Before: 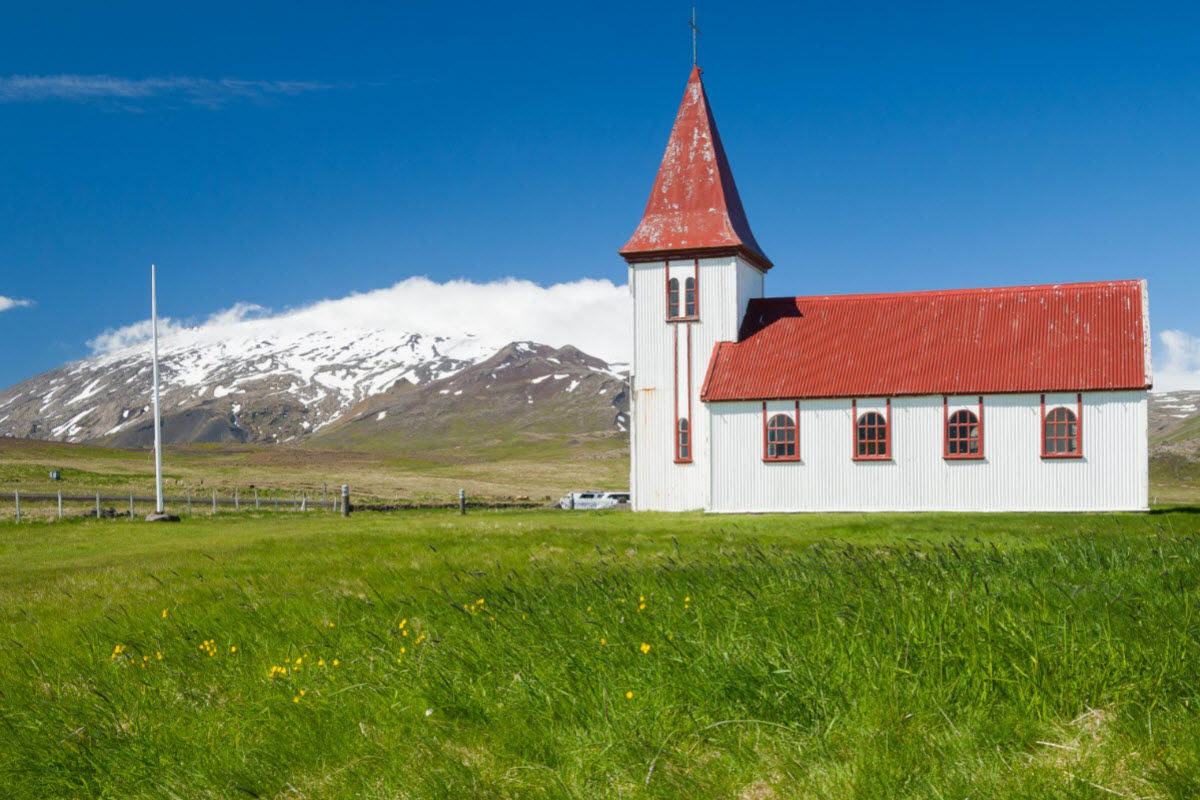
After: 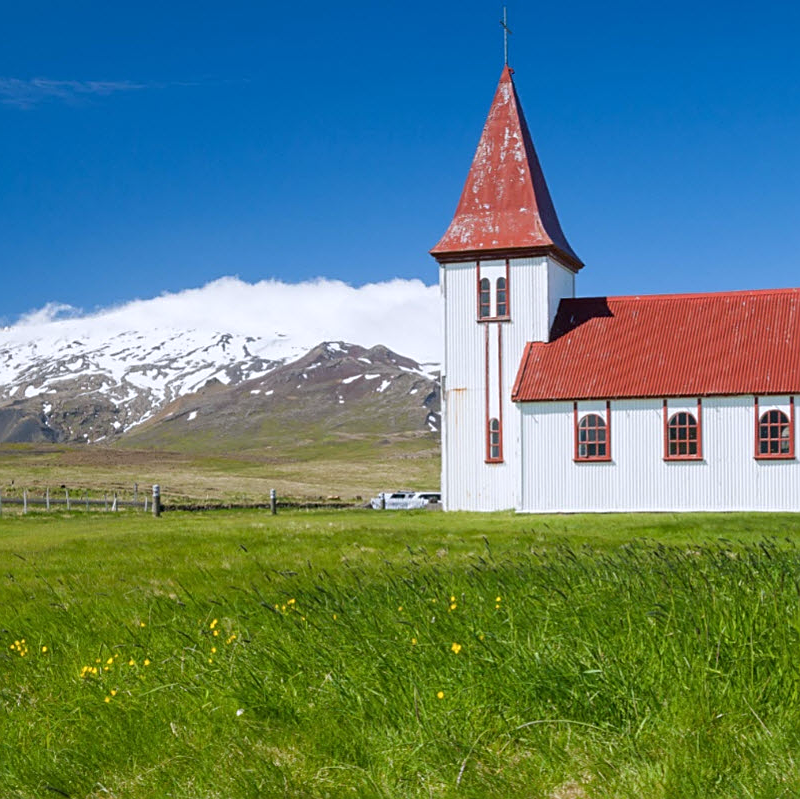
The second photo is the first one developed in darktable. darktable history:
white balance: red 0.984, blue 1.059
crop and rotate: left 15.754%, right 17.579%
sharpen: on, module defaults
color balance: contrast fulcrum 17.78%
